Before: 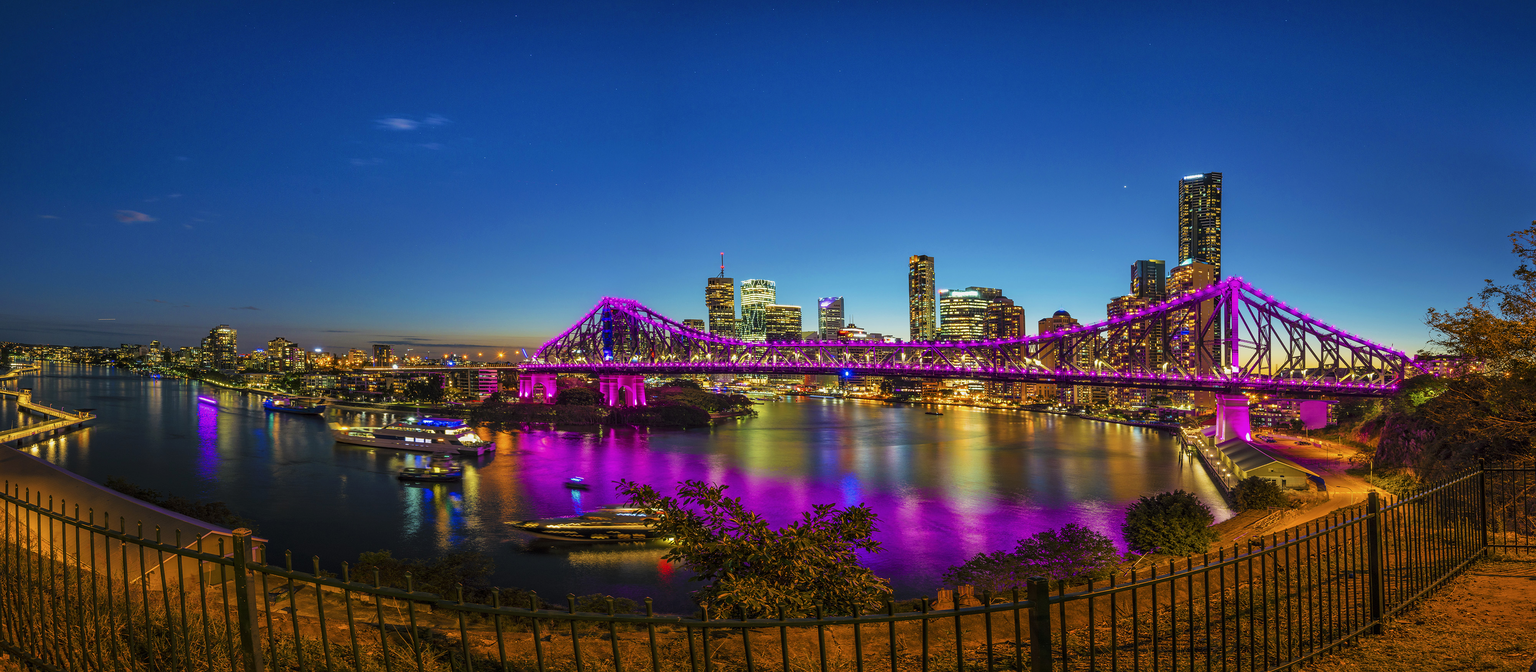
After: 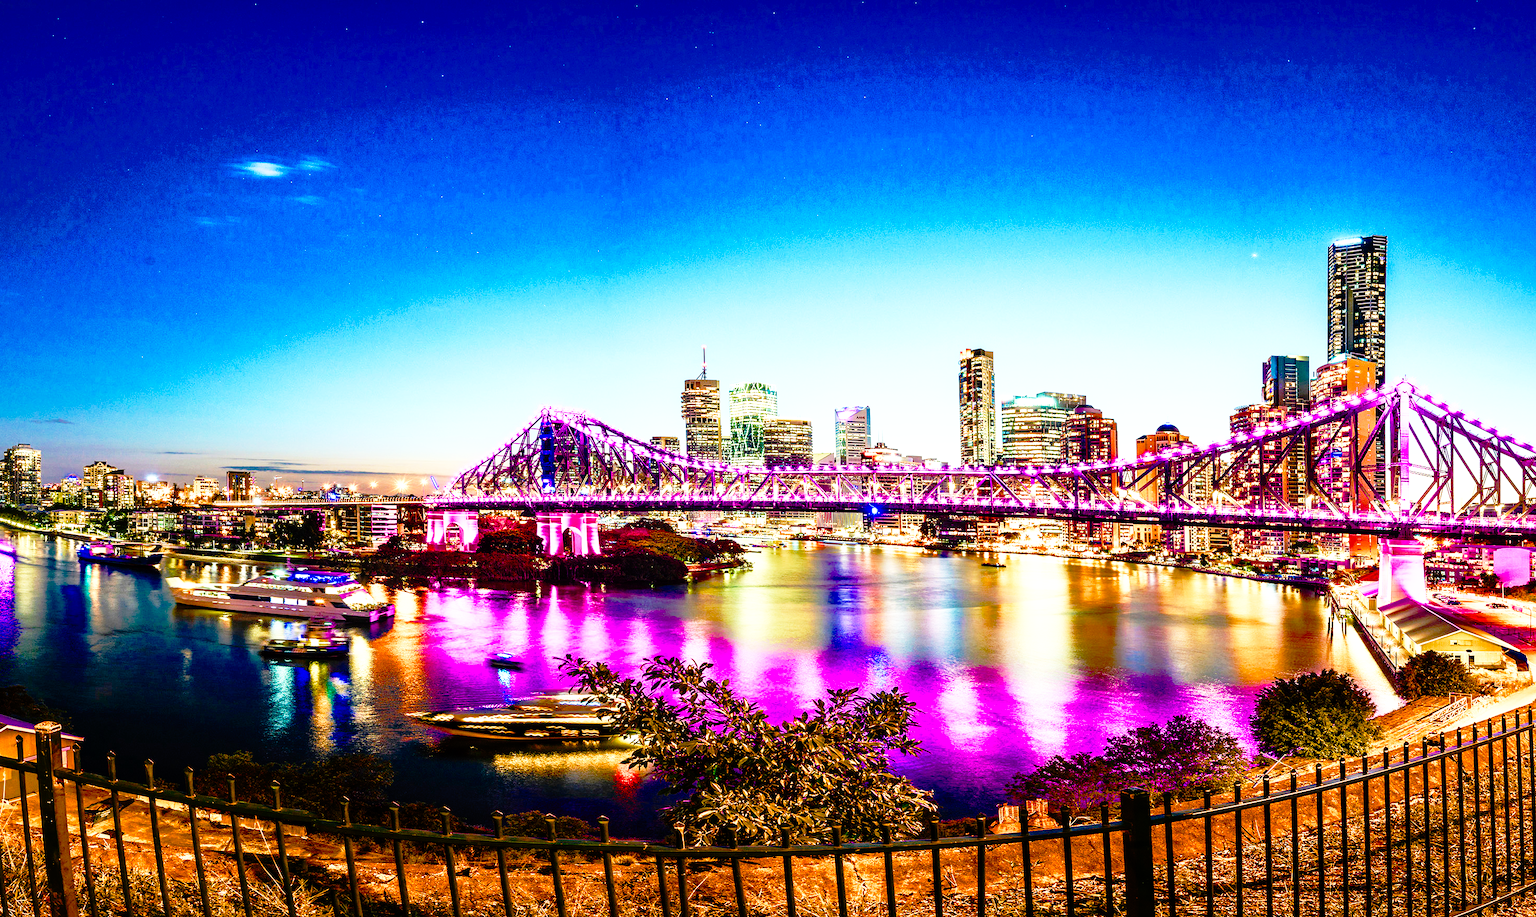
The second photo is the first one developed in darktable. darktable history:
exposure: exposure 1.001 EV, compensate highlight preservation false
tone curve: curves: ch0 [(0, 0) (0.126, 0.061) (0.362, 0.382) (0.498, 0.498) (0.706, 0.712) (1, 1)]; ch1 [(0, 0) (0.5, 0.522) (0.55, 0.586) (1, 1)]; ch2 [(0, 0) (0.44, 0.424) (0.5, 0.482) (0.537, 0.538) (1, 1)], preserve colors none
crop: left 13.478%, top 0%, right 13.319%
color balance rgb: perceptual saturation grading › global saturation 20%, perceptual saturation grading › highlights -49.678%, perceptual saturation grading › shadows 26.196%, saturation formula JzAzBz (2021)
base curve: curves: ch0 [(0, 0) (0.012, 0.01) (0.073, 0.168) (0.31, 0.711) (0.645, 0.957) (1, 1)], preserve colors none
